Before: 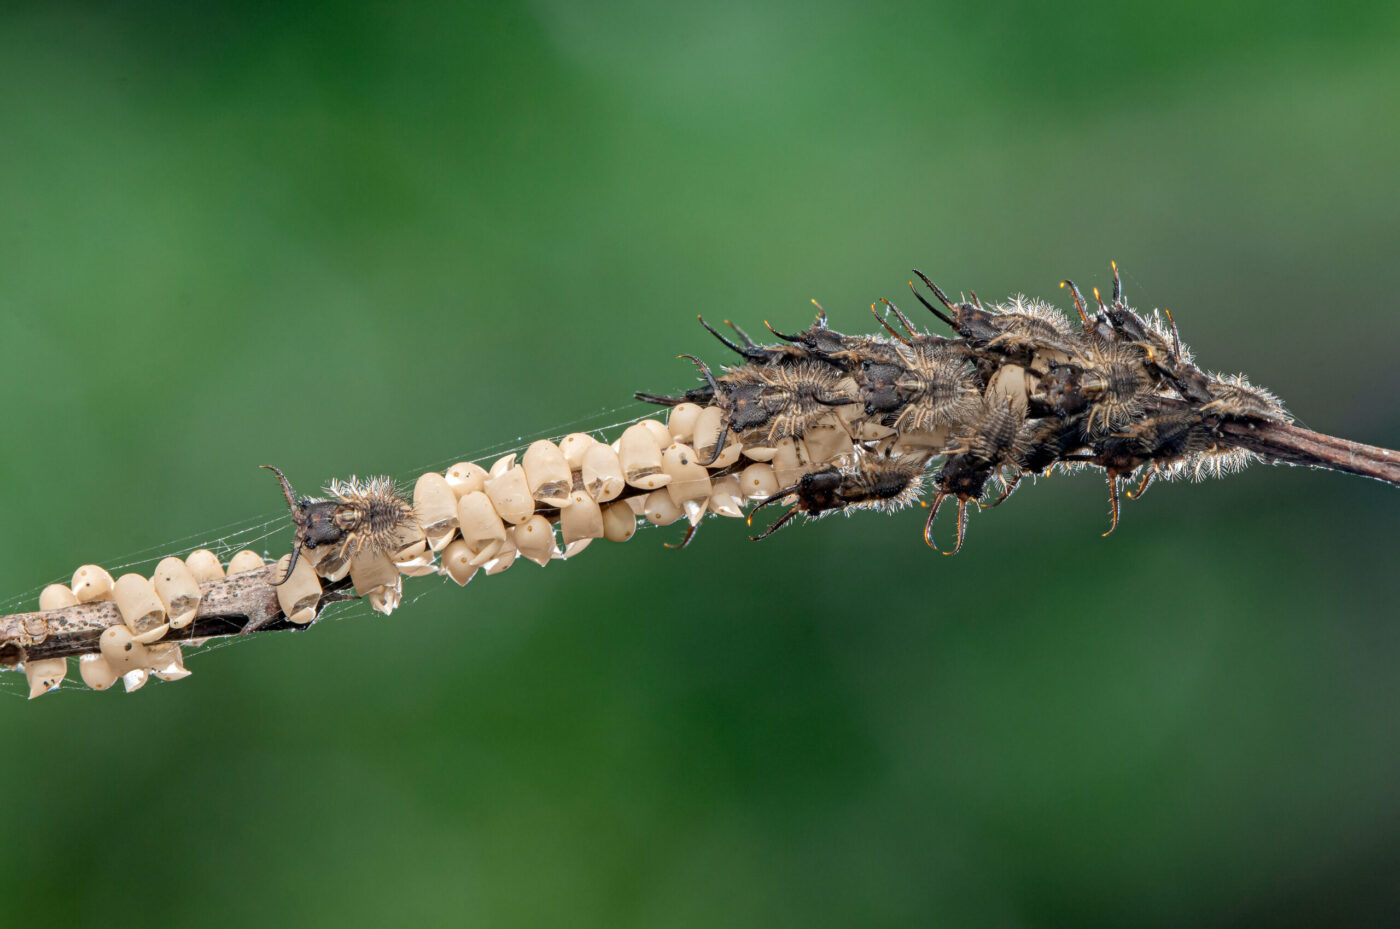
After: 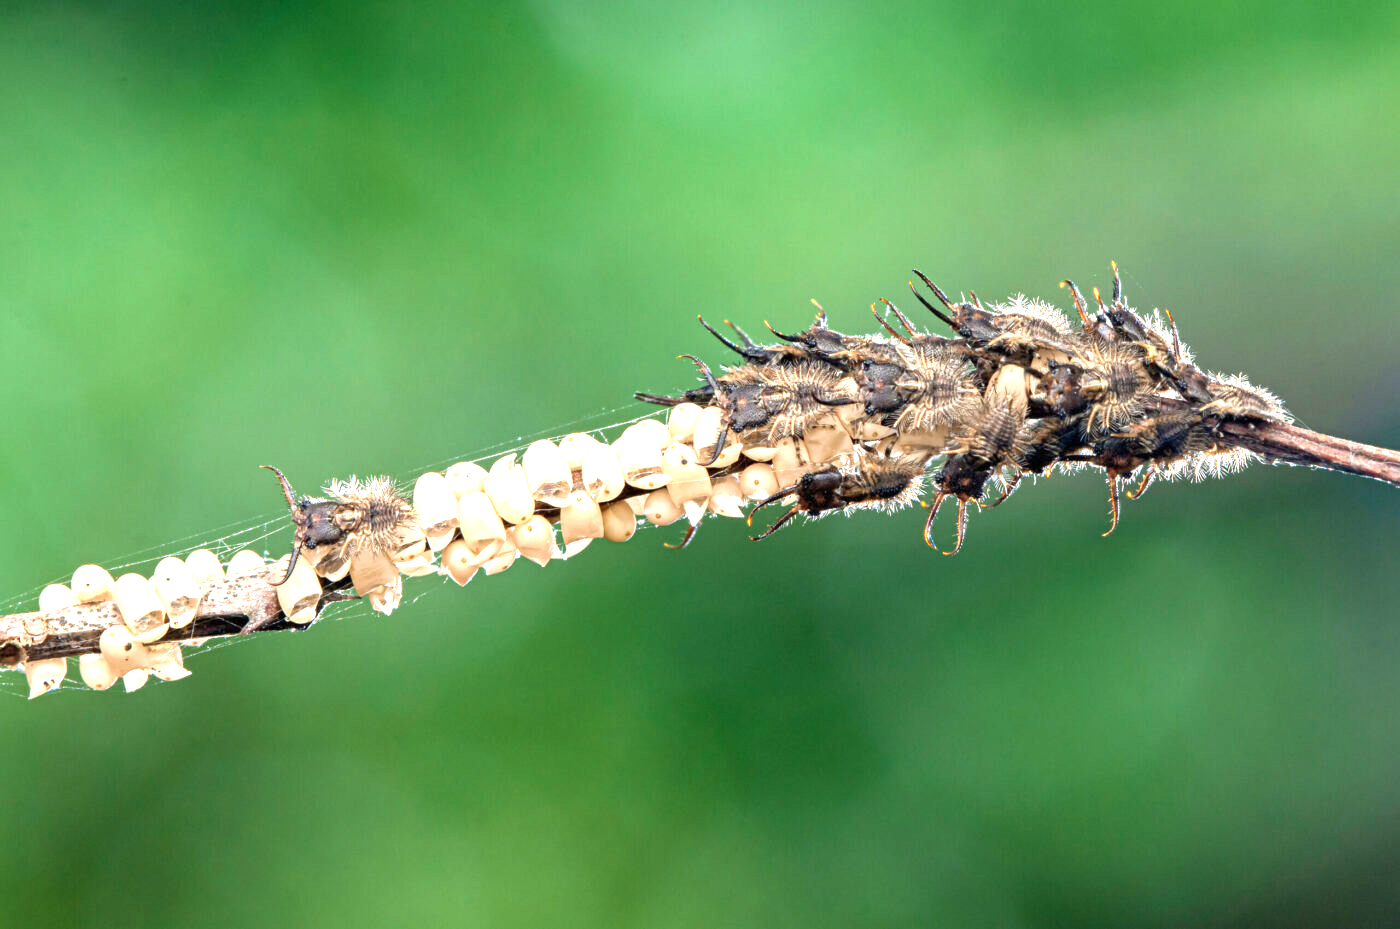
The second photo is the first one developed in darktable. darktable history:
velvia: on, module defaults
exposure: black level correction 0, exposure 1.3 EV, compensate exposure bias true, compensate highlight preservation false
